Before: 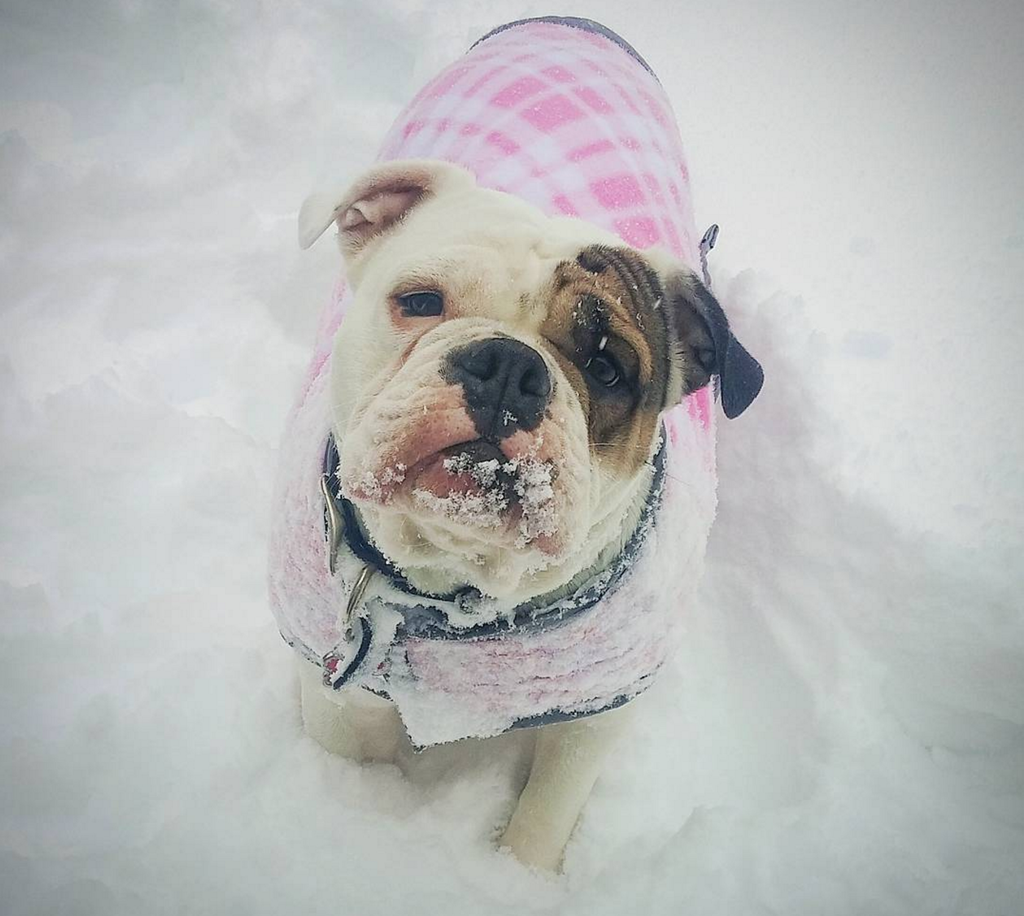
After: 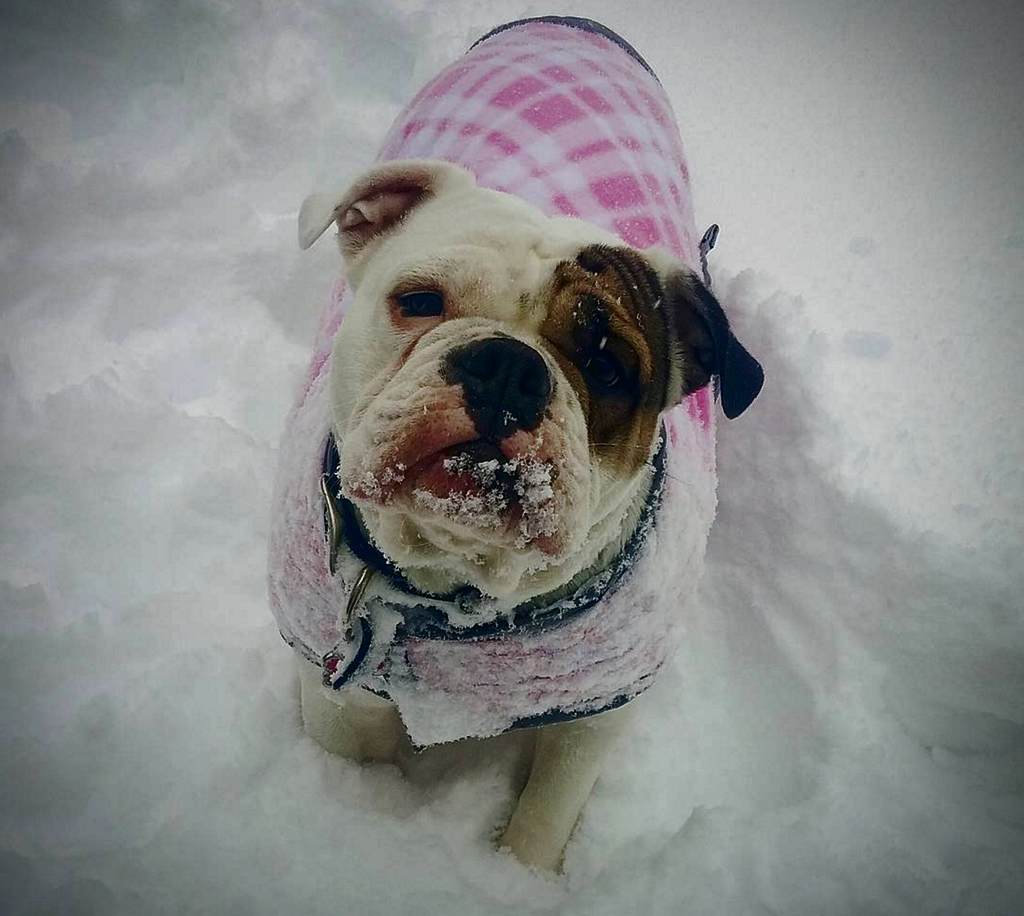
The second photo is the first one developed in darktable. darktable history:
contrast brightness saturation: contrast 0.087, brightness -0.593, saturation 0.171
